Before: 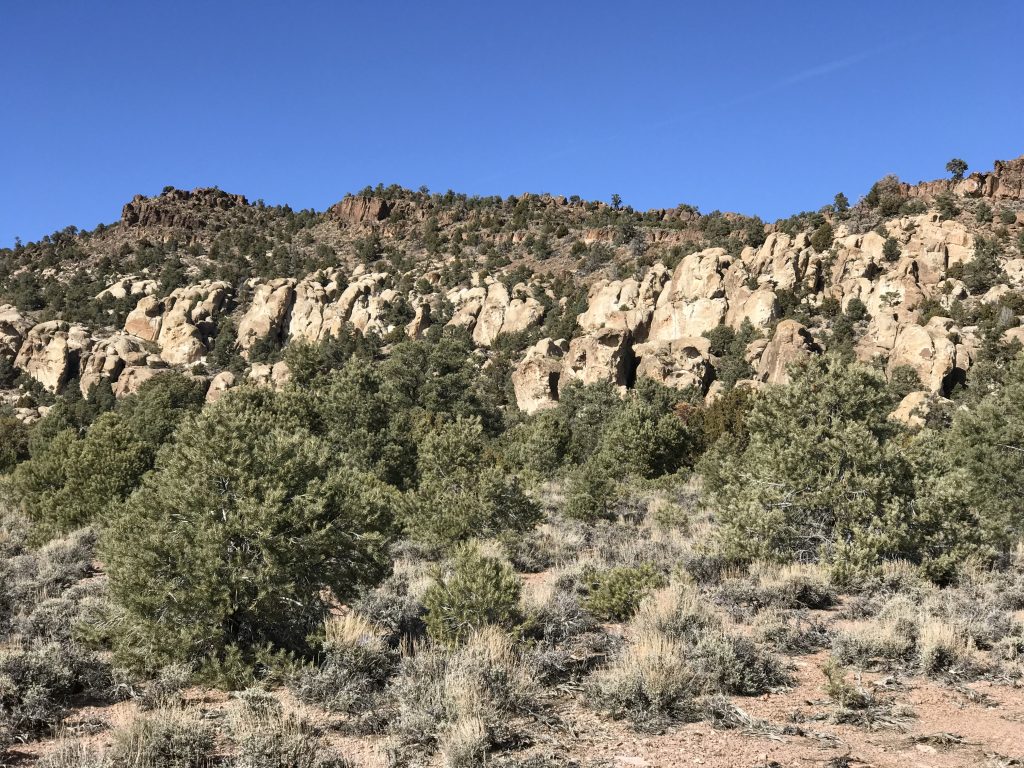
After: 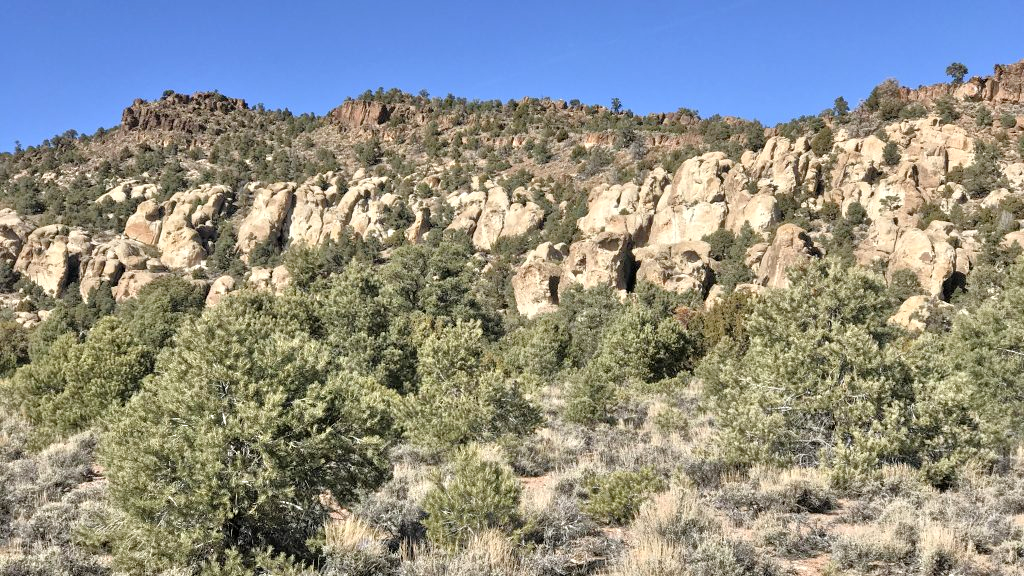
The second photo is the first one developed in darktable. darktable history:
tone equalizer: -7 EV 0.15 EV, -6 EV 0.6 EV, -5 EV 1.15 EV, -4 EV 1.33 EV, -3 EV 1.15 EV, -2 EV 0.6 EV, -1 EV 0.15 EV, mask exposure compensation -0.5 EV
crop and rotate: top 12.5%, bottom 12.5%
local contrast: mode bilateral grid, contrast 20, coarseness 50, detail 120%, midtone range 0.2
